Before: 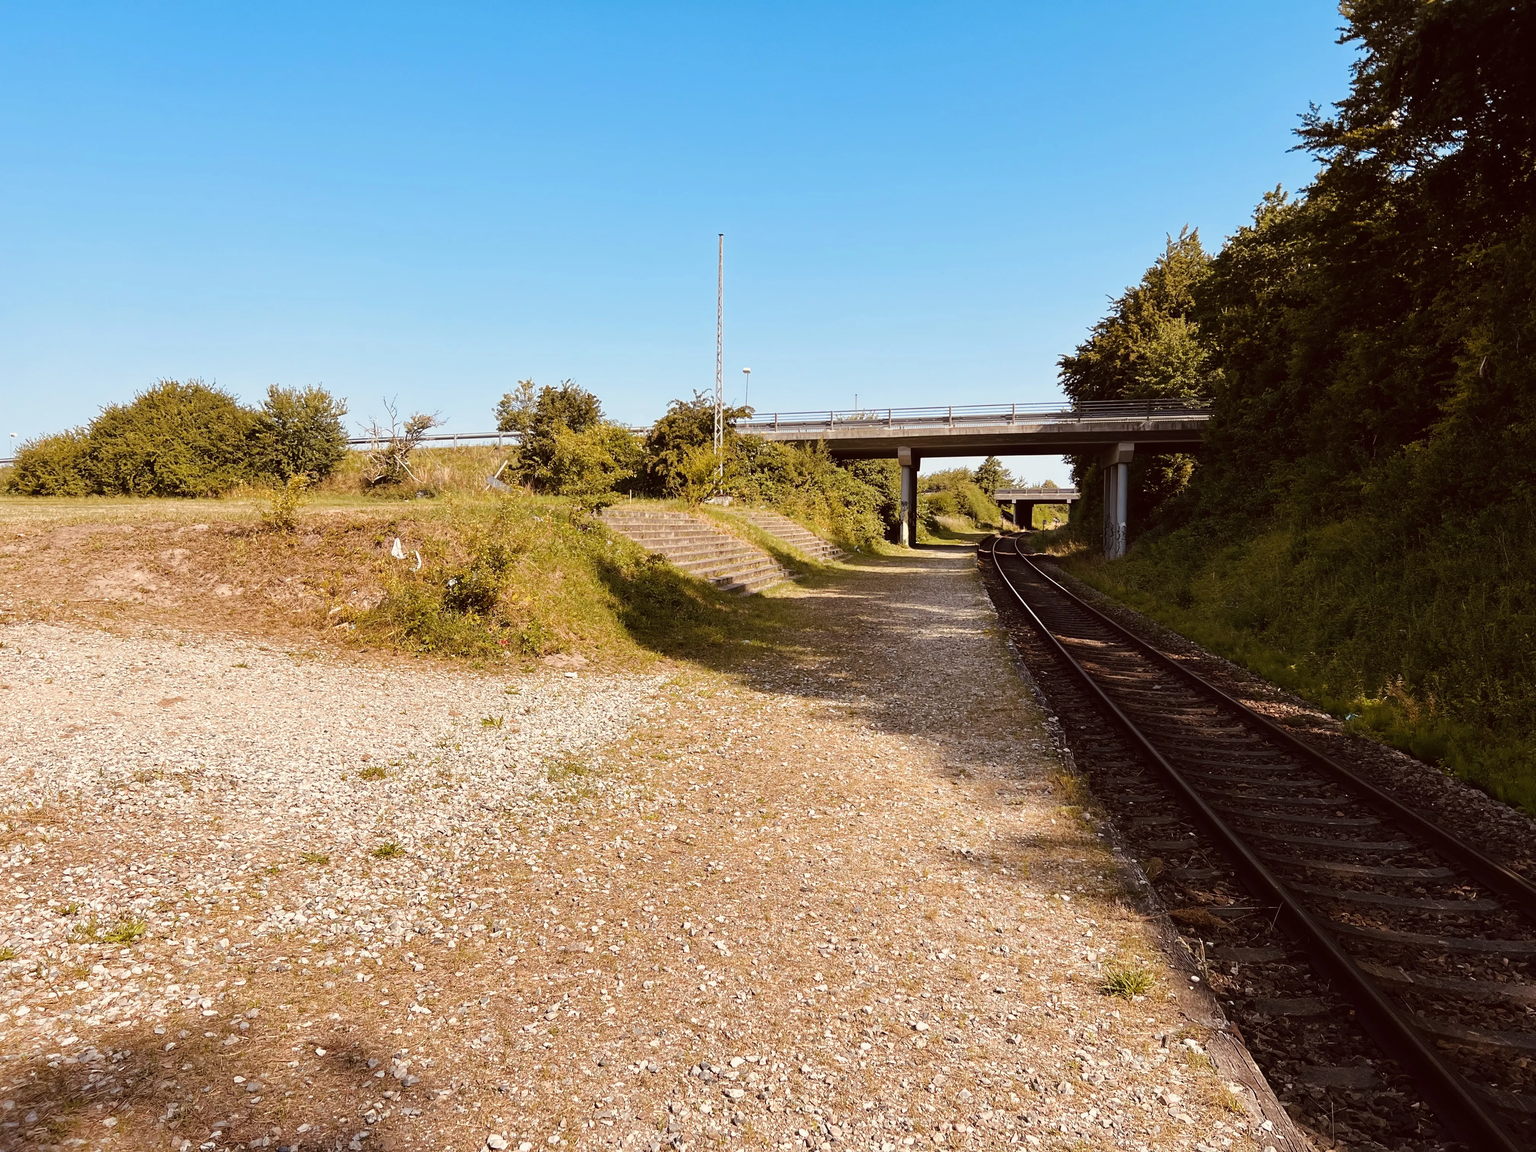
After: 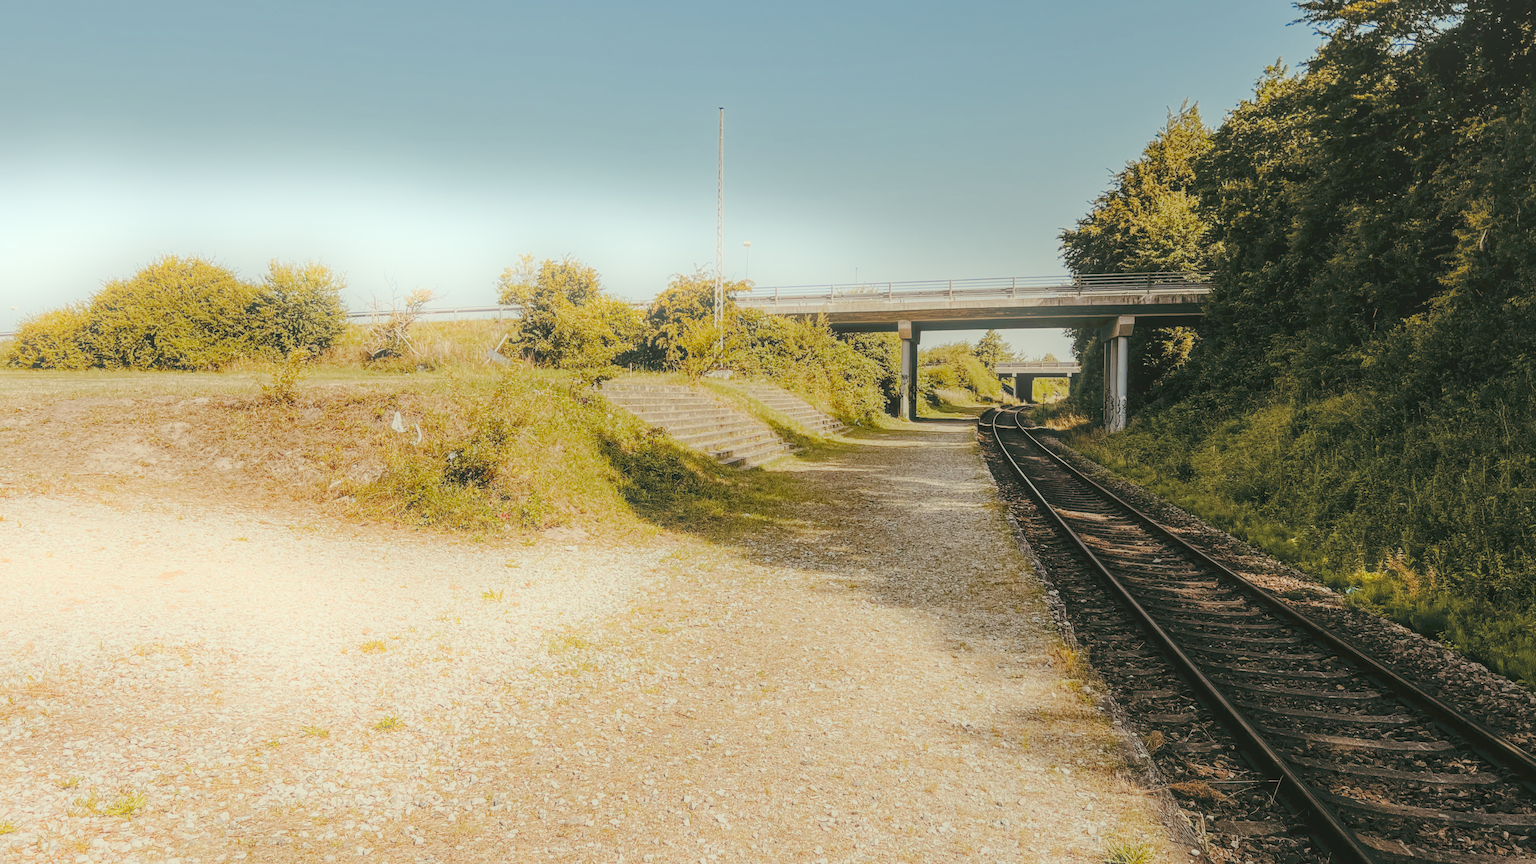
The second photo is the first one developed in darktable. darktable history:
bloom: on, module defaults
exposure: exposure 0.6 EV, compensate highlight preservation false
crop: top 11.038%, bottom 13.962%
color correction: highlights a* -0.482, highlights b* 9.48, shadows a* -9.48, shadows b* 0.803
tone curve: curves: ch0 [(0, 0) (0.003, 0.068) (0.011, 0.079) (0.025, 0.092) (0.044, 0.107) (0.069, 0.121) (0.1, 0.134) (0.136, 0.16) (0.177, 0.198) (0.224, 0.242) (0.277, 0.312) (0.335, 0.384) (0.399, 0.461) (0.468, 0.539) (0.543, 0.622) (0.623, 0.691) (0.709, 0.763) (0.801, 0.833) (0.898, 0.909) (1, 1)], preserve colors none
filmic rgb: black relative exposure -4.42 EV, white relative exposure 6.58 EV, hardness 1.85, contrast 0.5
local contrast: highlights 66%, shadows 33%, detail 166%, midtone range 0.2
